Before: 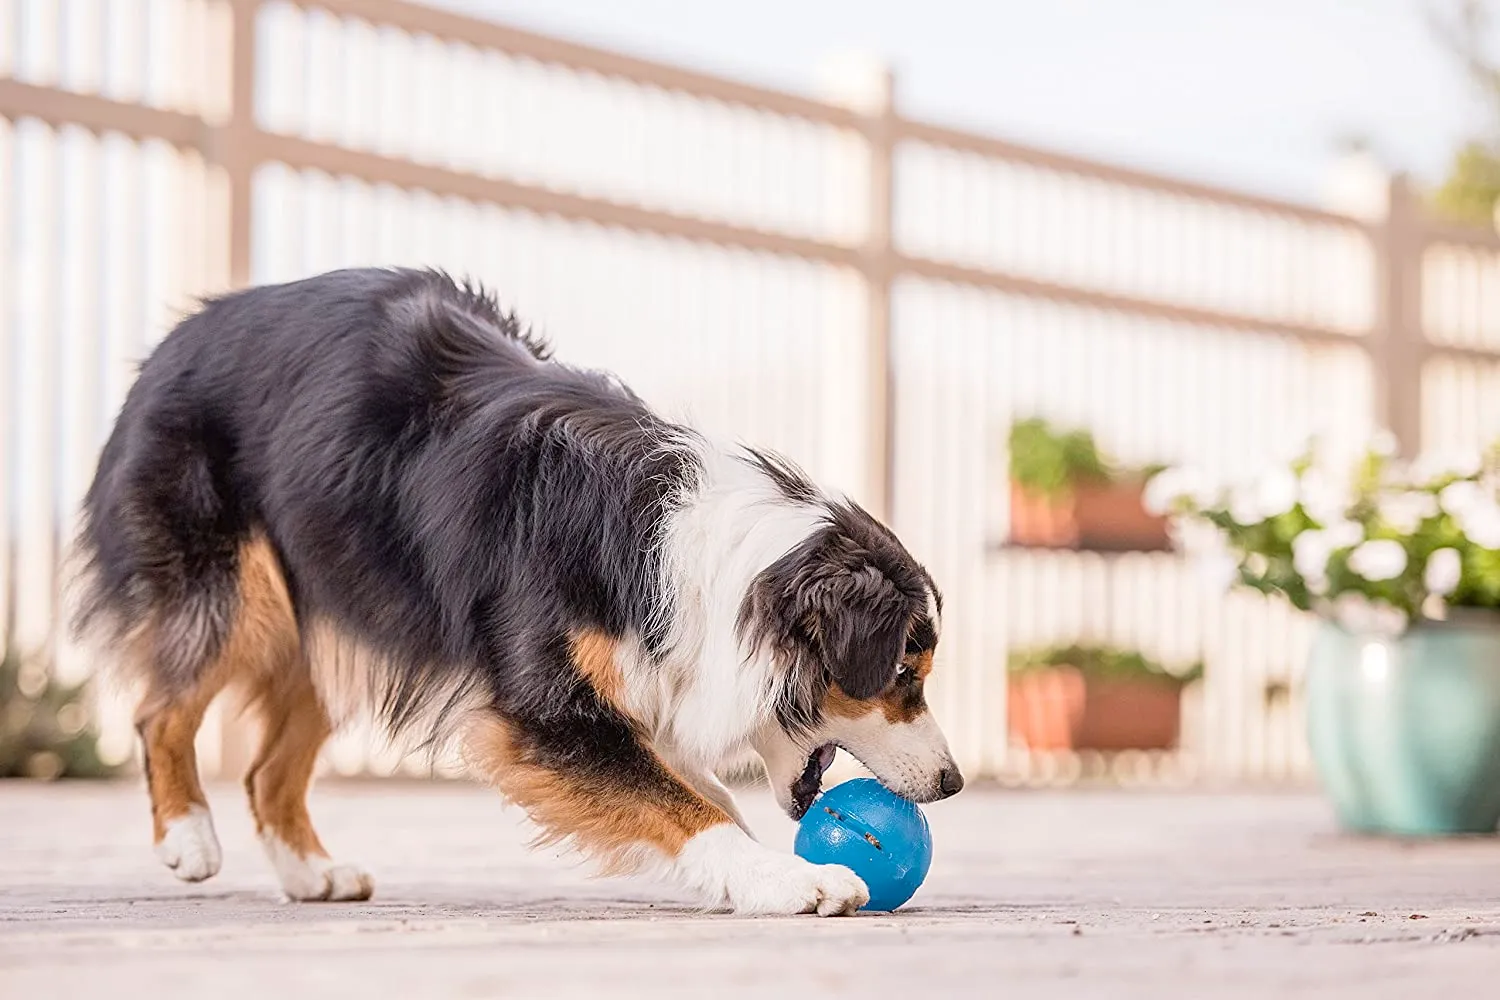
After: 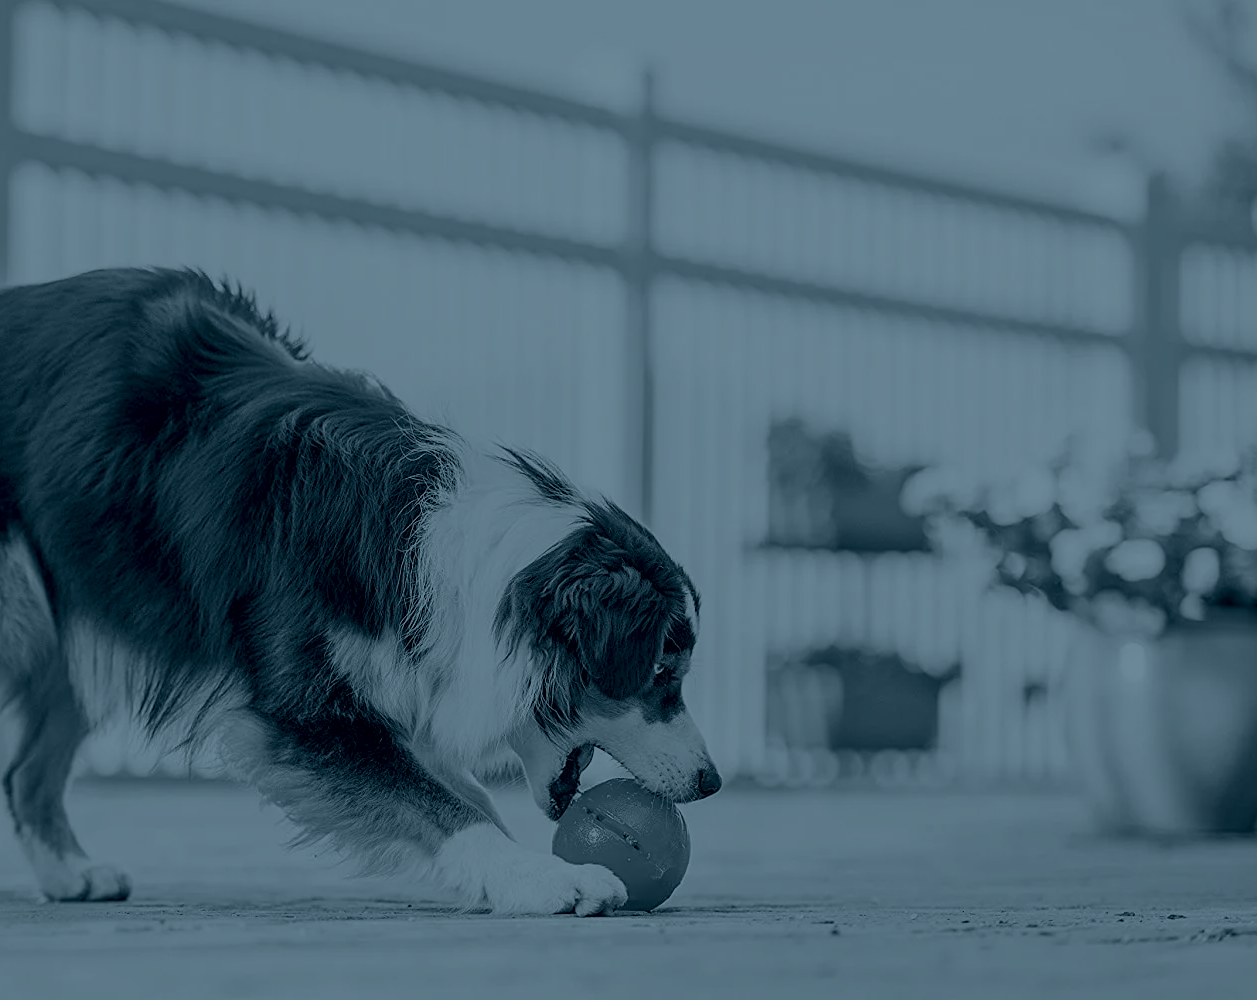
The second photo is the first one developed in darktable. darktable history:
crop: left 16.145%
color zones: curves: ch2 [(0, 0.5) (0.143, 0.5) (0.286, 0.489) (0.415, 0.421) (0.571, 0.5) (0.714, 0.5) (0.857, 0.5) (1, 0.5)]
colorize: hue 194.4°, saturation 29%, source mix 61.75%, lightness 3.98%, version 1
